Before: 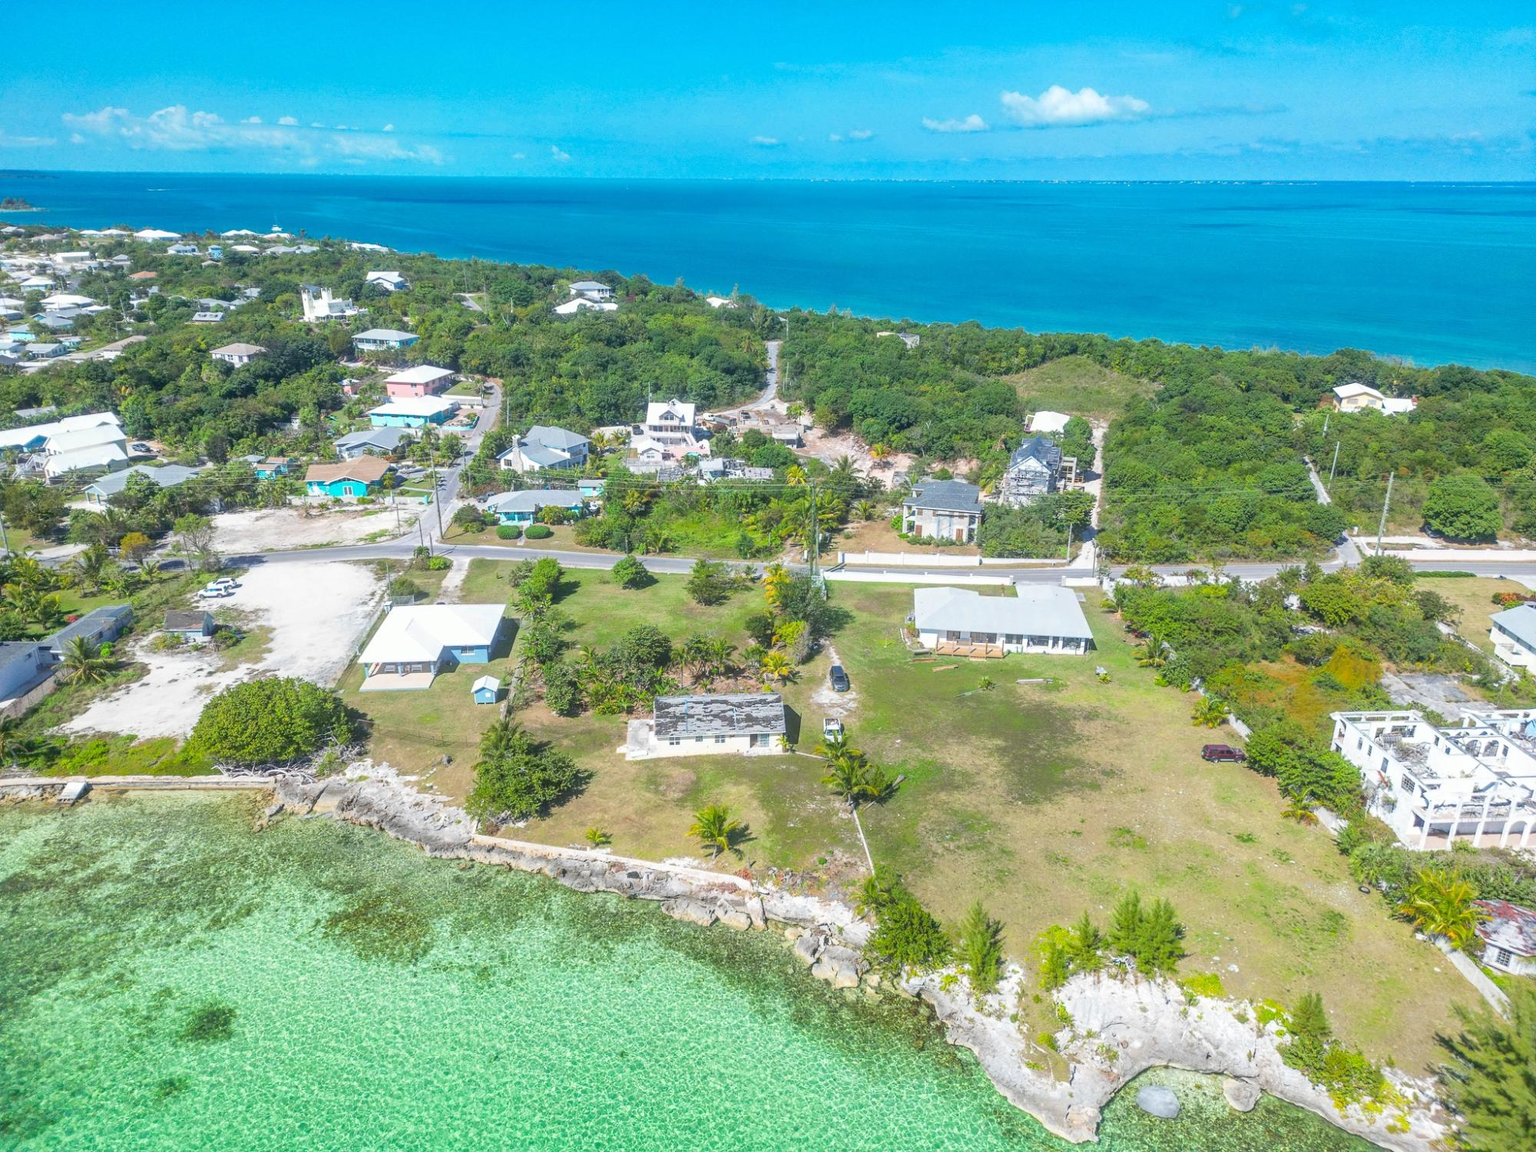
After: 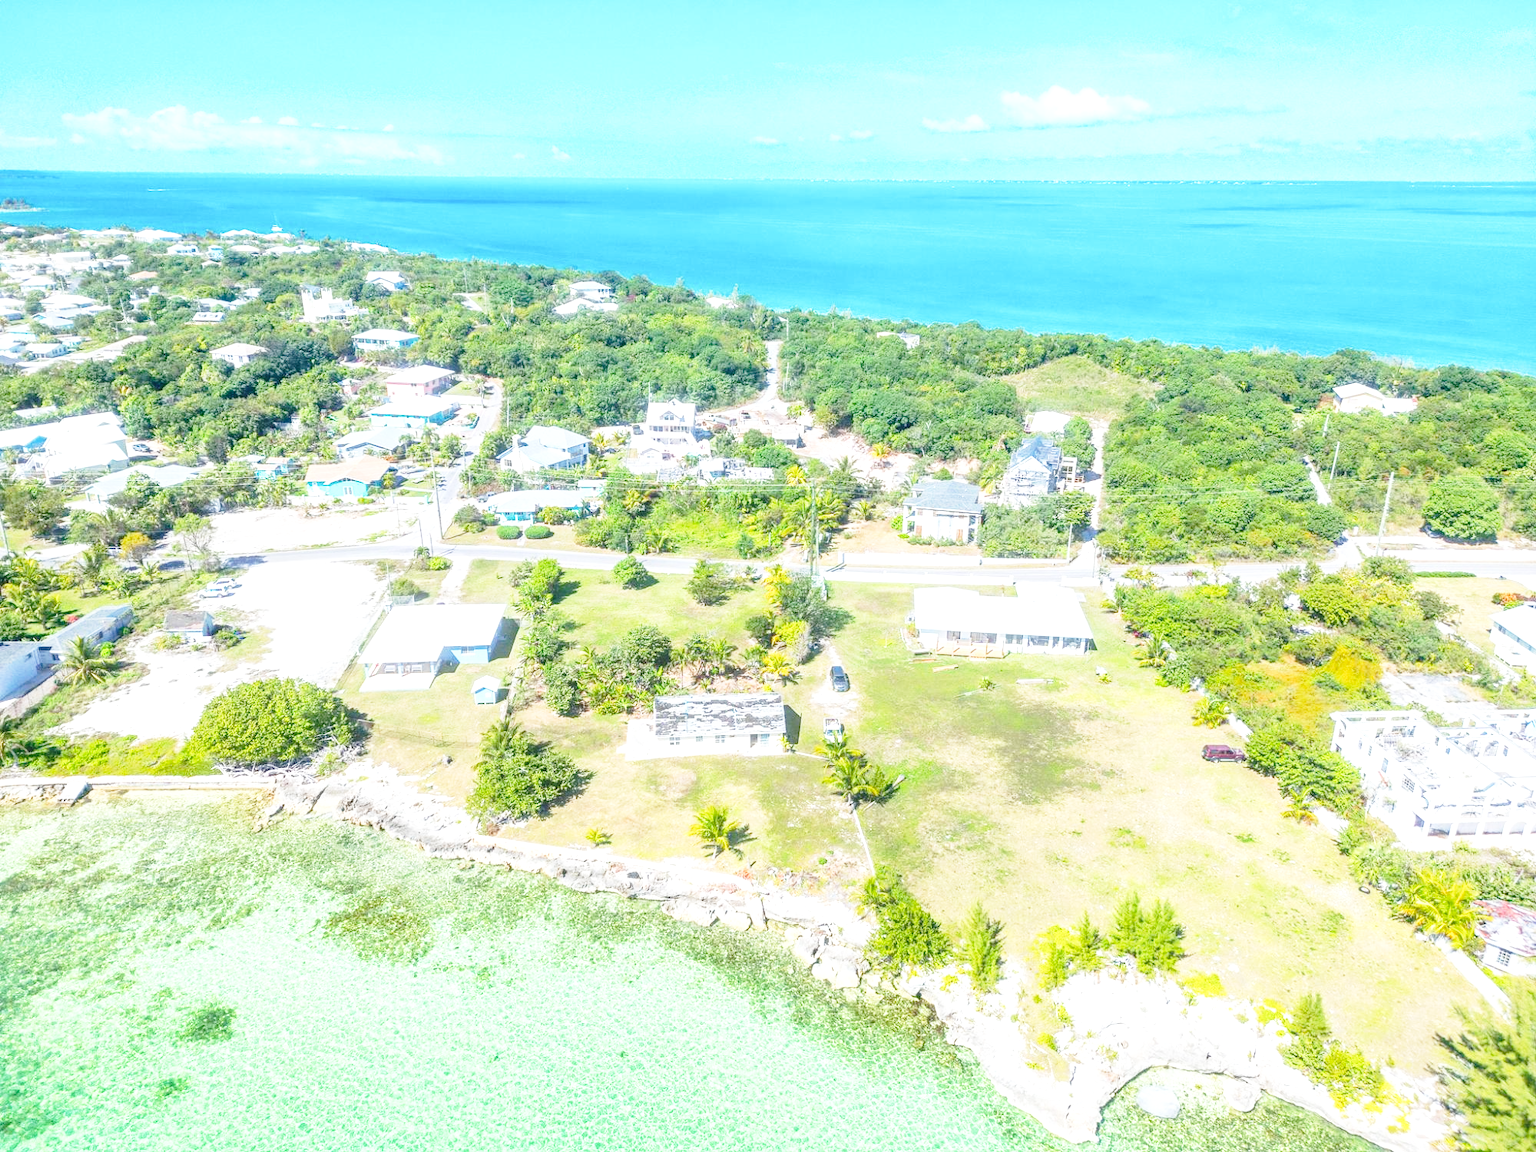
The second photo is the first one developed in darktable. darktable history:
exposure: black level correction 0, exposure 0.702 EV, compensate exposure bias true, compensate highlight preservation false
base curve: curves: ch0 [(0, 0) (0.028, 0.03) (0.121, 0.232) (0.46, 0.748) (0.859, 0.968) (1, 1)], preserve colors none
